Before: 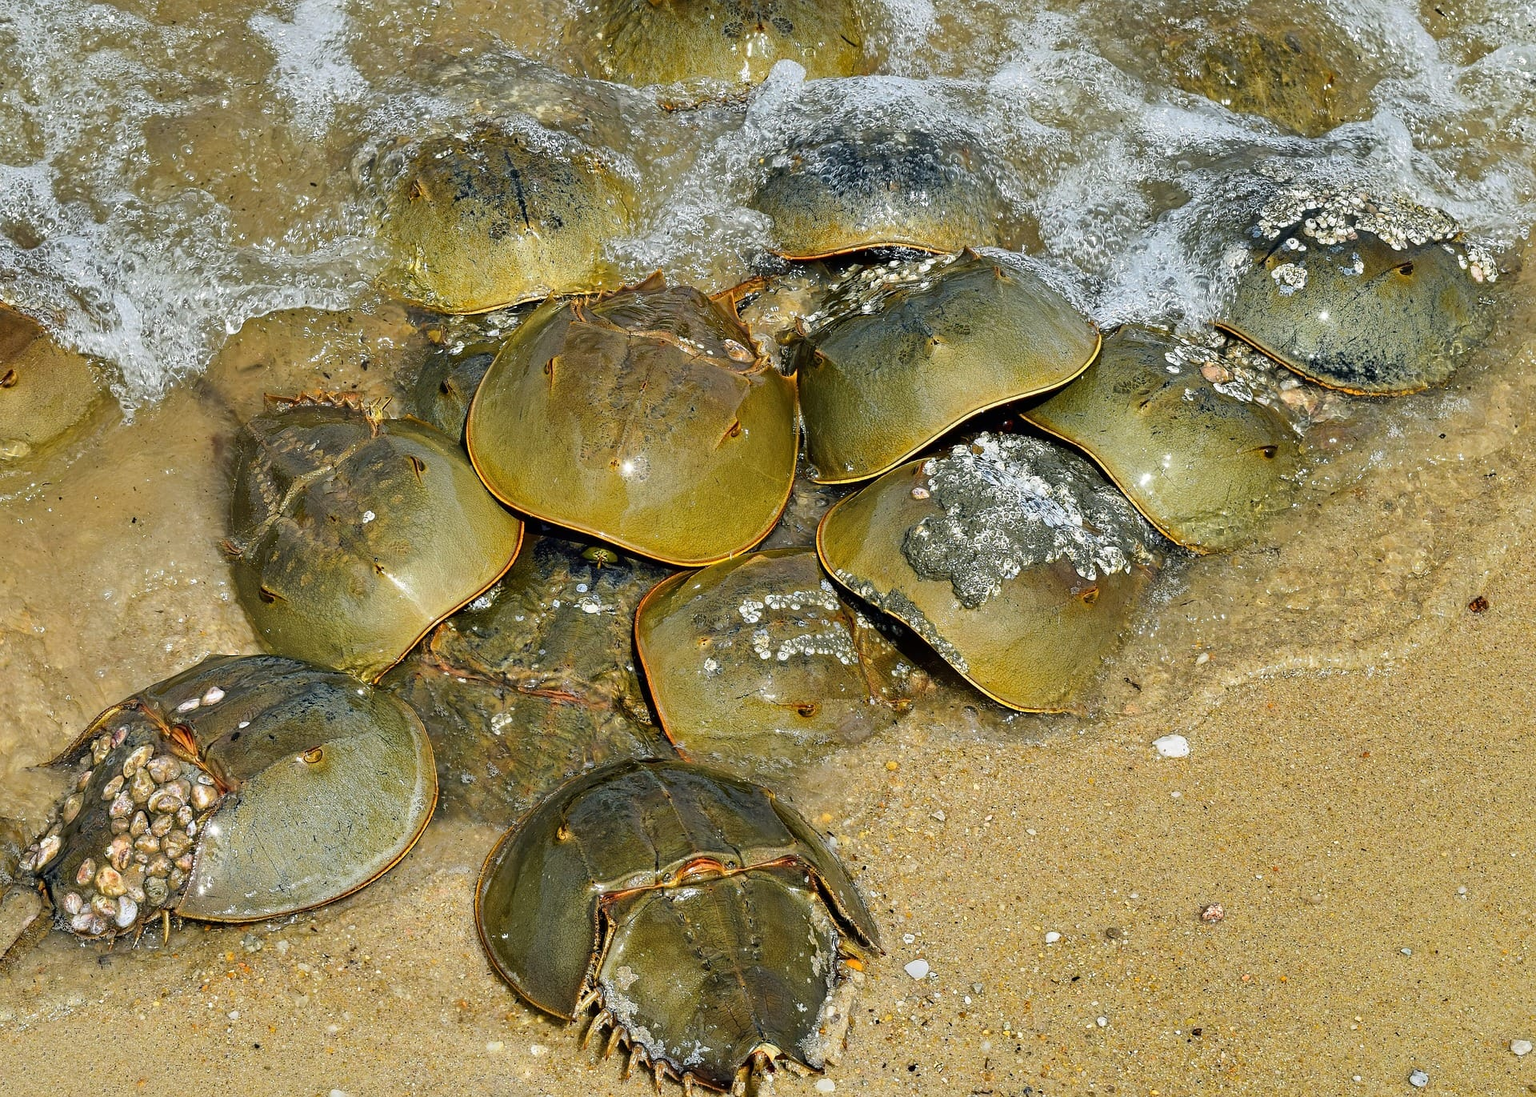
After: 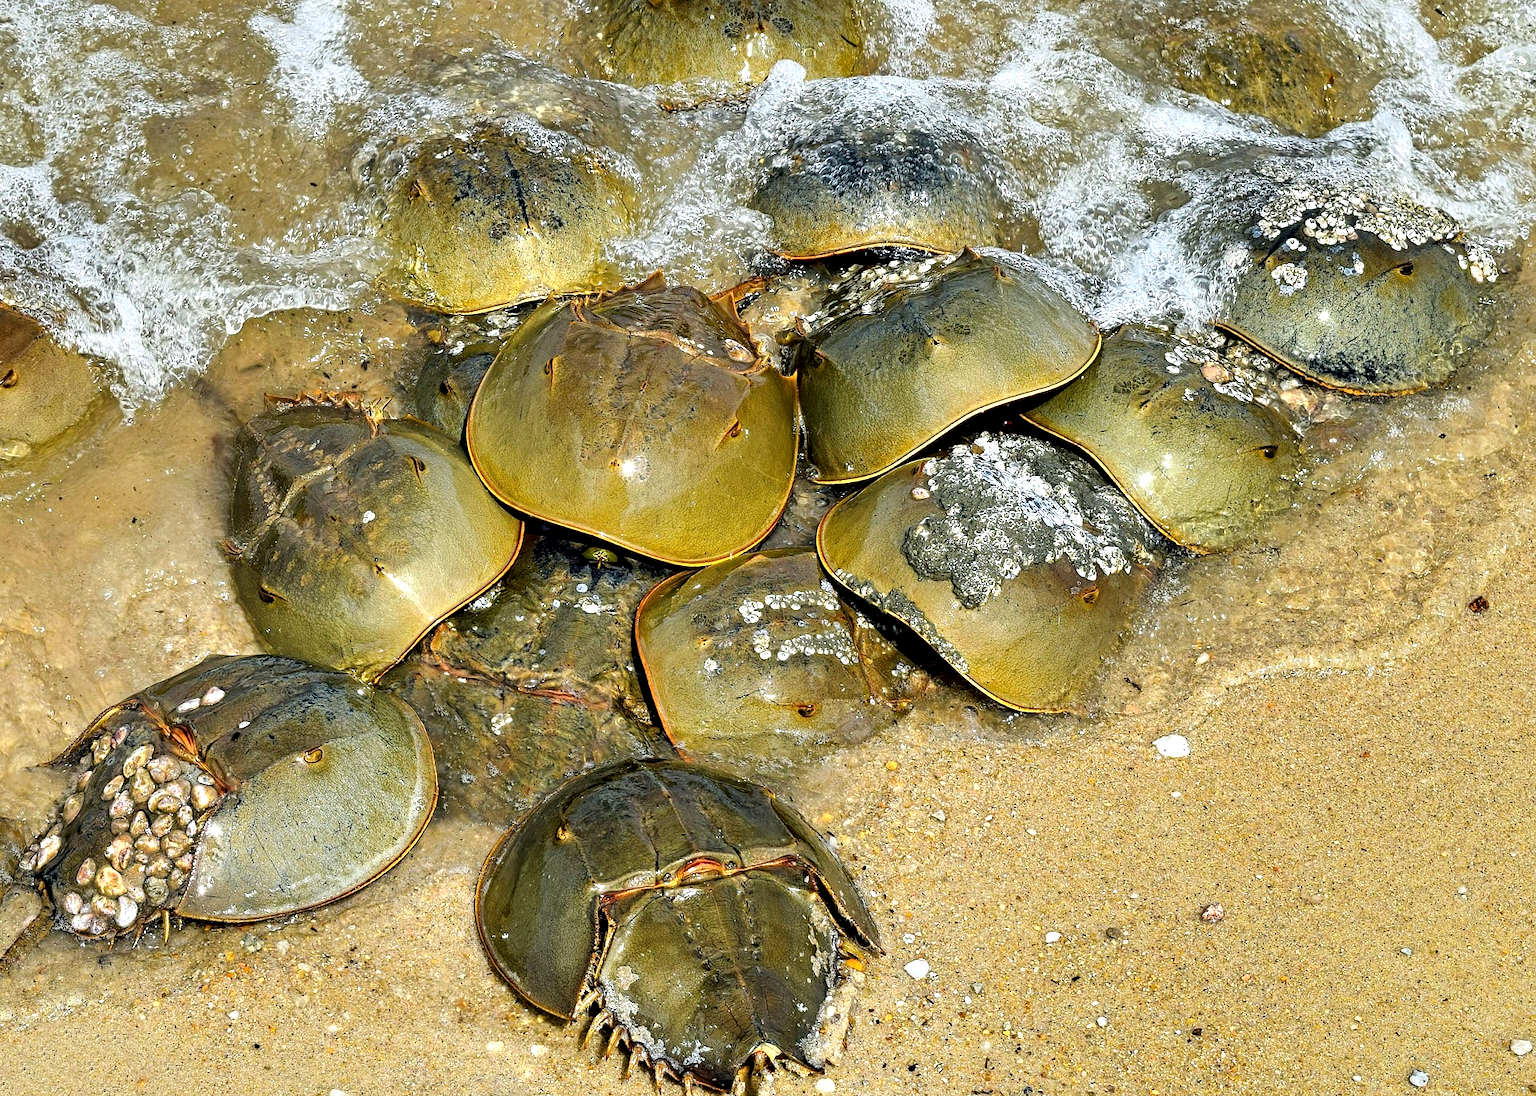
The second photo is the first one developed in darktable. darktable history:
contrast equalizer: y [[0.6 ×6], [0.55 ×6], [0 ×6], [0 ×6], [0 ×6]], mix 0.301
tone equalizer: -8 EV -0.411 EV, -7 EV -0.367 EV, -6 EV -0.295 EV, -5 EV -0.239 EV, -3 EV 0.214 EV, -2 EV 0.348 EV, -1 EV 0.389 EV, +0 EV 0.447 EV
